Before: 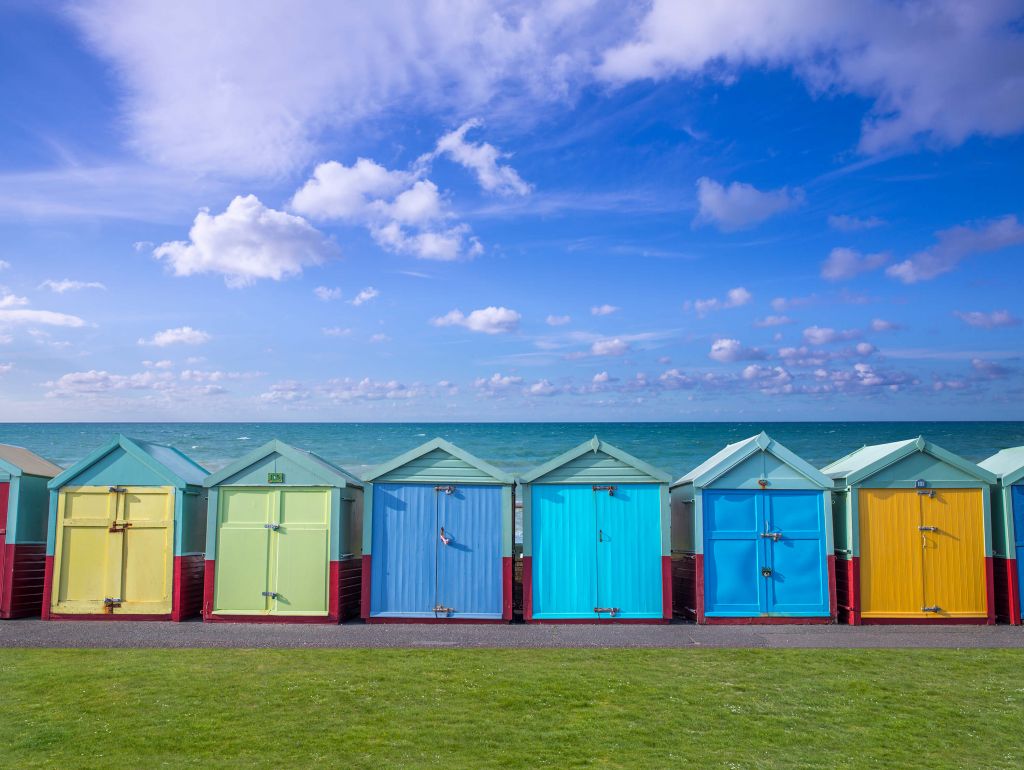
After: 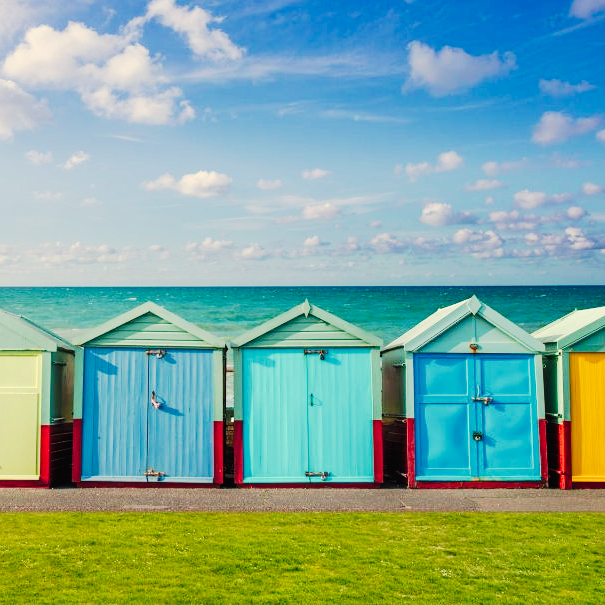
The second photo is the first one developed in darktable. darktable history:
crop and rotate: left 28.256%, top 17.734%, right 12.656%, bottom 3.573%
tone curve: curves: ch0 [(0, 0) (0.003, 0.017) (0.011, 0.017) (0.025, 0.017) (0.044, 0.019) (0.069, 0.03) (0.1, 0.046) (0.136, 0.066) (0.177, 0.104) (0.224, 0.151) (0.277, 0.231) (0.335, 0.321) (0.399, 0.454) (0.468, 0.567) (0.543, 0.674) (0.623, 0.763) (0.709, 0.82) (0.801, 0.872) (0.898, 0.934) (1, 1)], preserve colors none
white balance: red 1.08, blue 0.791
color balance rgb: linear chroma grading › global chroma 1.5%, linear chroma grading › mid-tones -1%, perceptual saturation grading › global saturation -3%, perceptual saturation grading › shadows -2%
rgb levels: preserve colors max RGB
